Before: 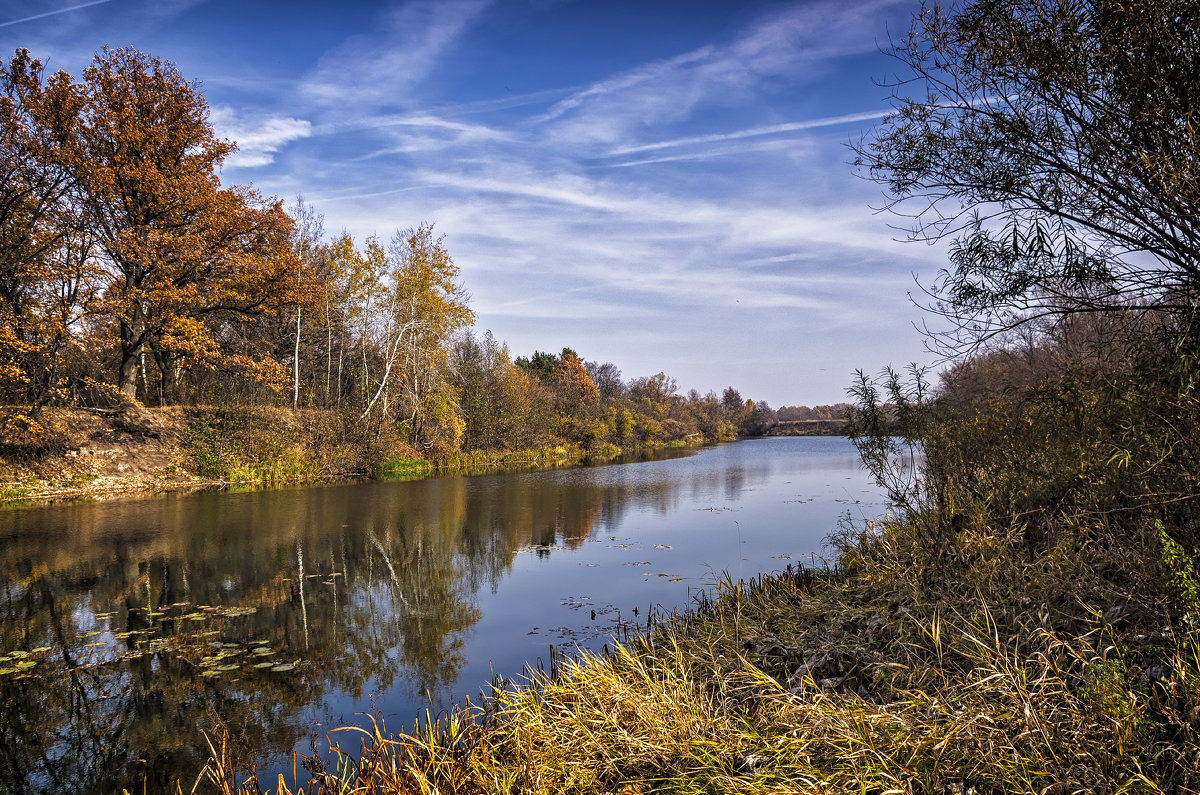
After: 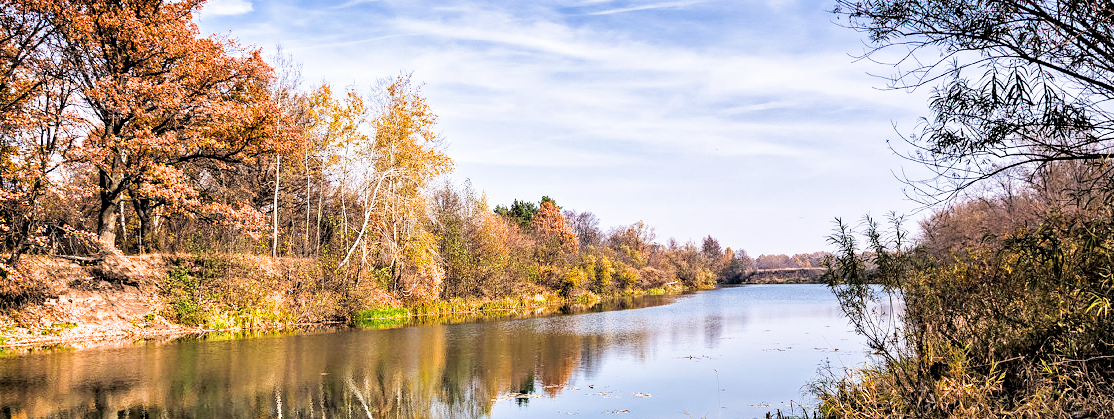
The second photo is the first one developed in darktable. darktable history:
crop: left 1.803%, top 19.236%, right 5.284%, bottom 28.02%
shadows and highlights: shadows 32.36, highlights -32.14, soften with gaussian
exposure: black level correction 0, exposure 1.743 EV, compensate exposure bias true, compensate highlight preservation false
filmic rgb: black relative exposure -5.07 EV, white relative exposure 3.97 EV, hardness 2.89, contrast 1.097, highlights saturation mix -19.69%
